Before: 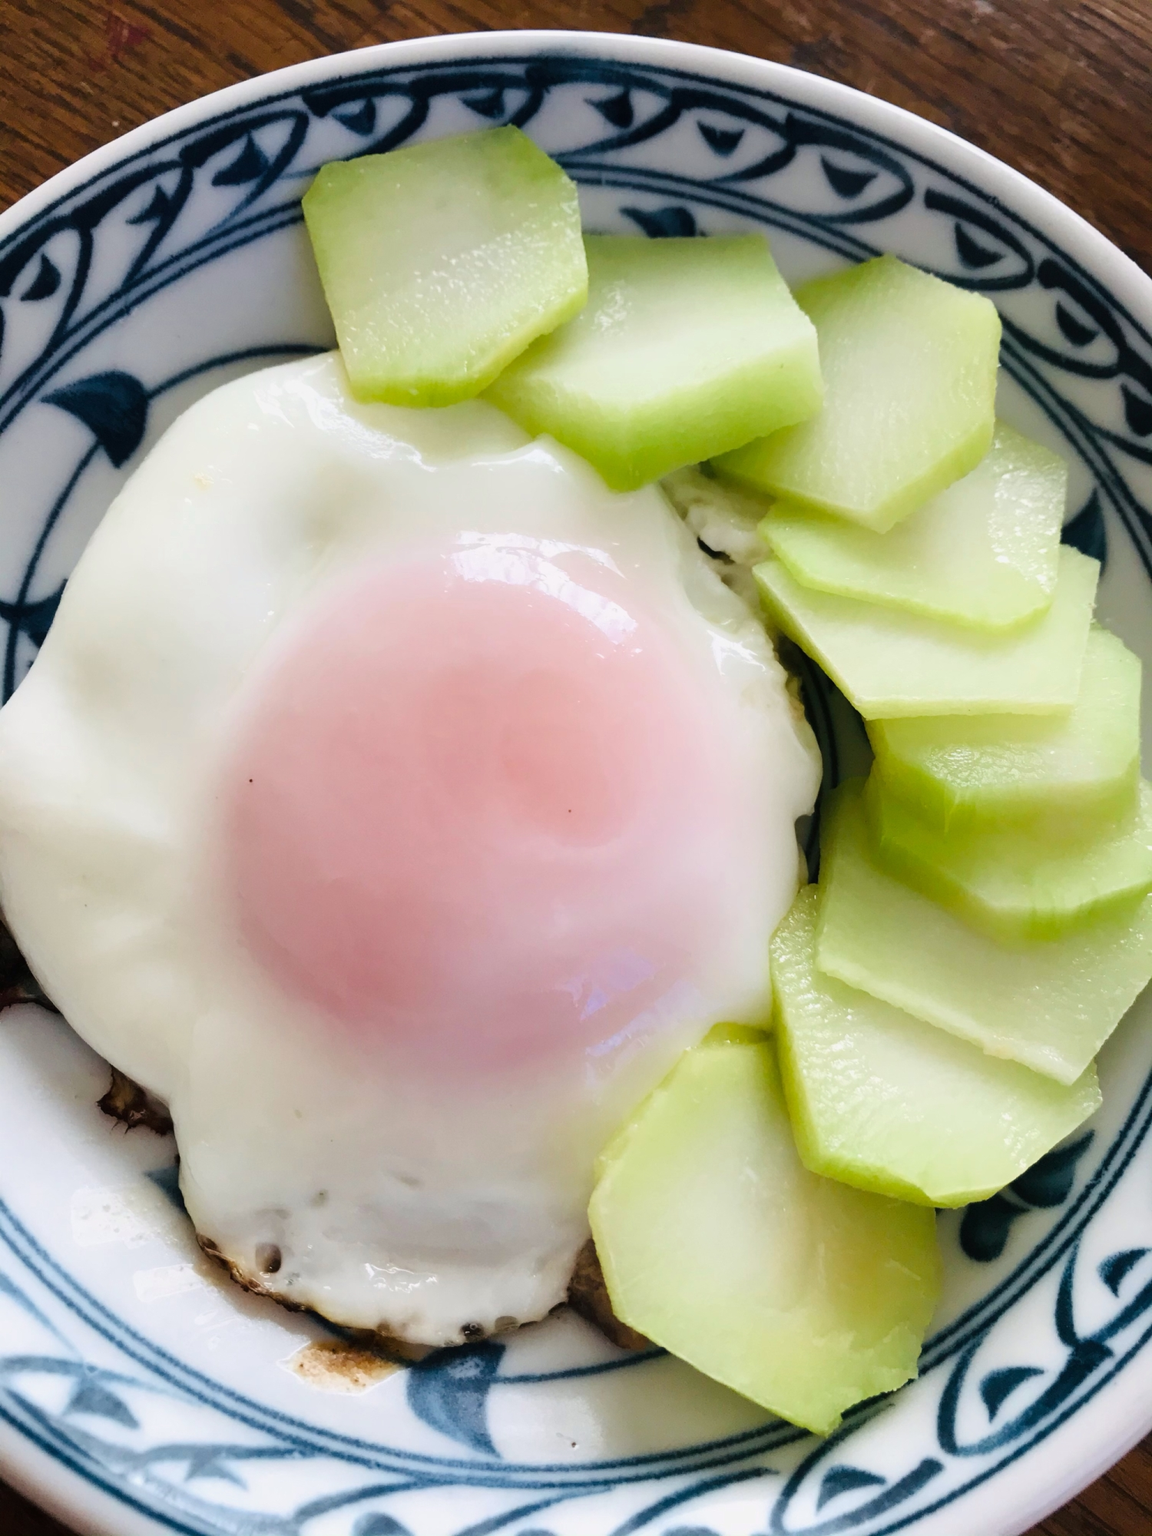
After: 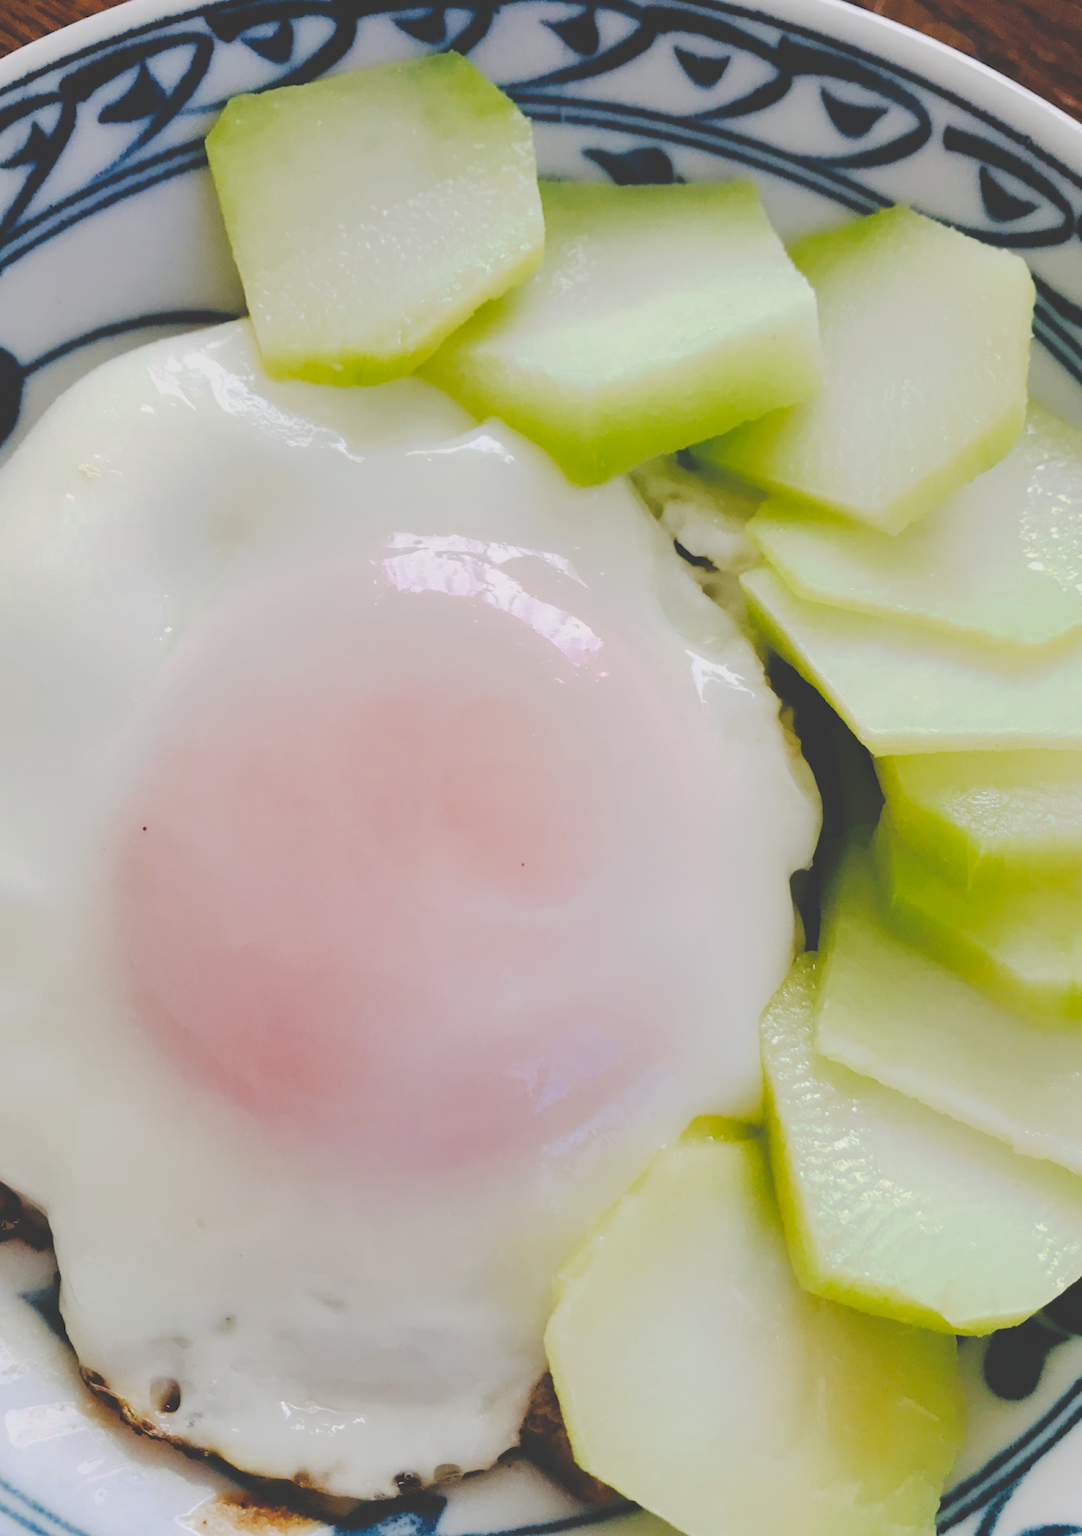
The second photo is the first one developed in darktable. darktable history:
tone curve: curves: ch0 [(0, 0) (0.003, 0.232) (0.011, 0.232) (0.025, 0.232) (0.044, 0.233) (0.069, 0.234) (0.1, 0.237) (0.136, 0.247) (0.177, 0.258) (0.224, 0.283) (0.277, 0.332) (0.335, 0.401) (0.399, 0.483) (0.468, 0.56) (0.543, 0.637) (0.623, 0.706) (0.709, 0.764) (0.801, 0.816) (0.898, 0.859) (1, 1)], preserve colors none
crop: left 11.225%, top 5.381%, right 9.565%, bottom 10.314%
shadows and highlights: shadows -20, white point adjustment -2, highlights -35
